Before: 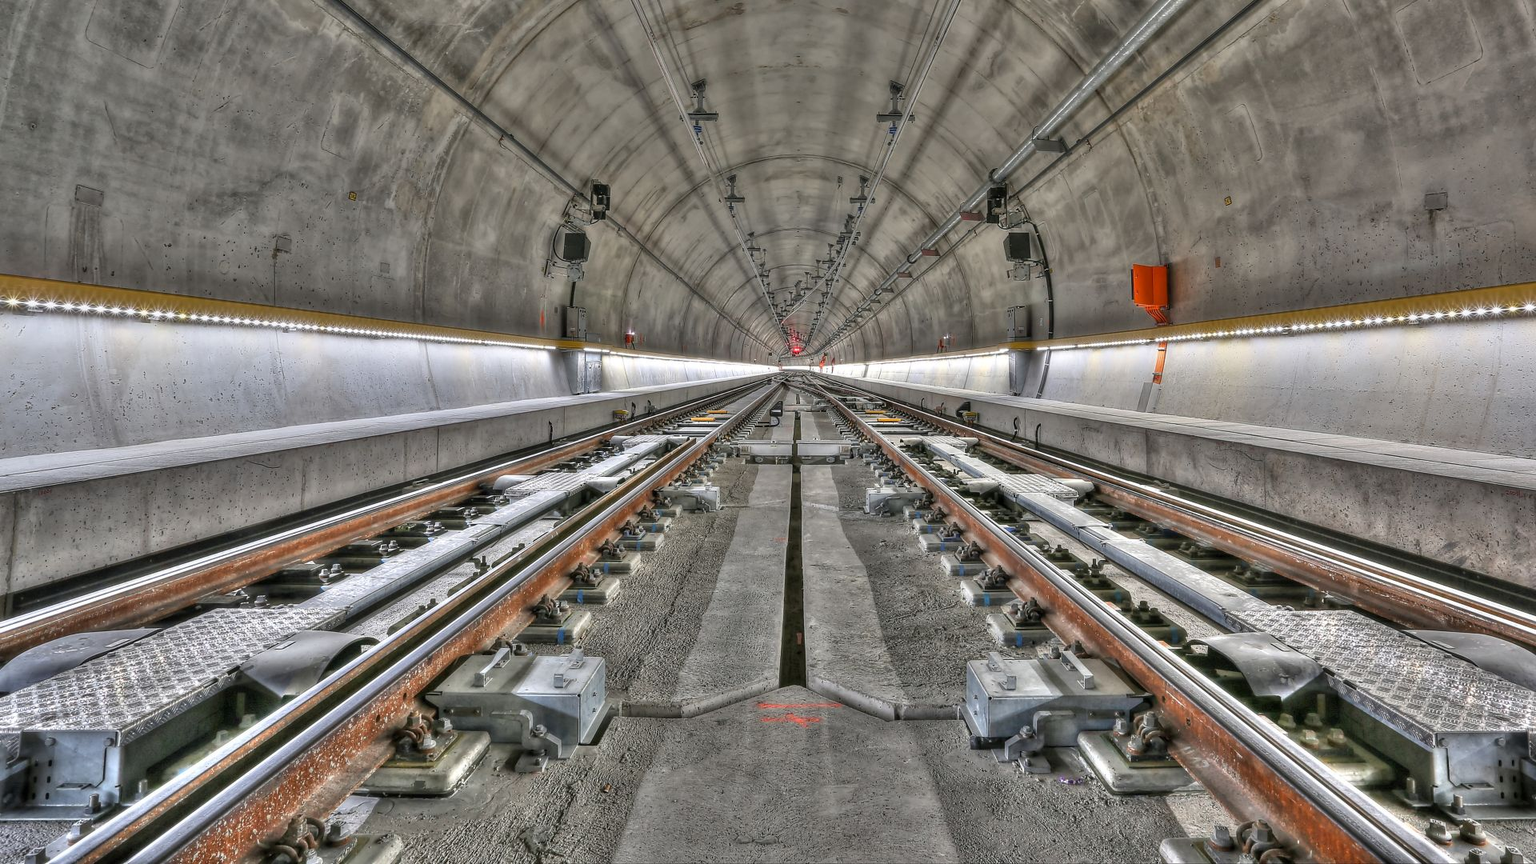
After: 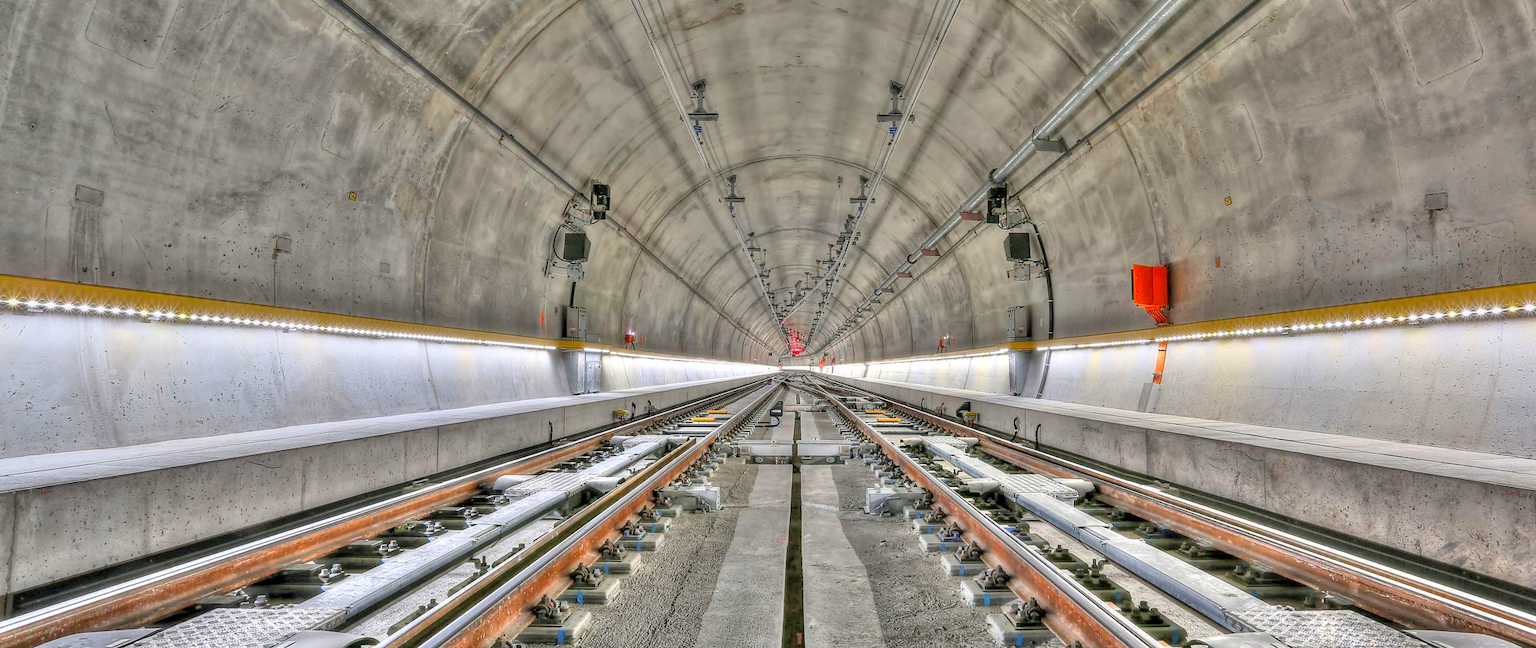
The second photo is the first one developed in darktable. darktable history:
contrast brightness saturation: contrast 0.07, brightness 0.18, saturation 0.4
crop: bottom 24.967%
exposure: black level correction 0.005, exposure 0.001 EV, compensate highlight preservation false
